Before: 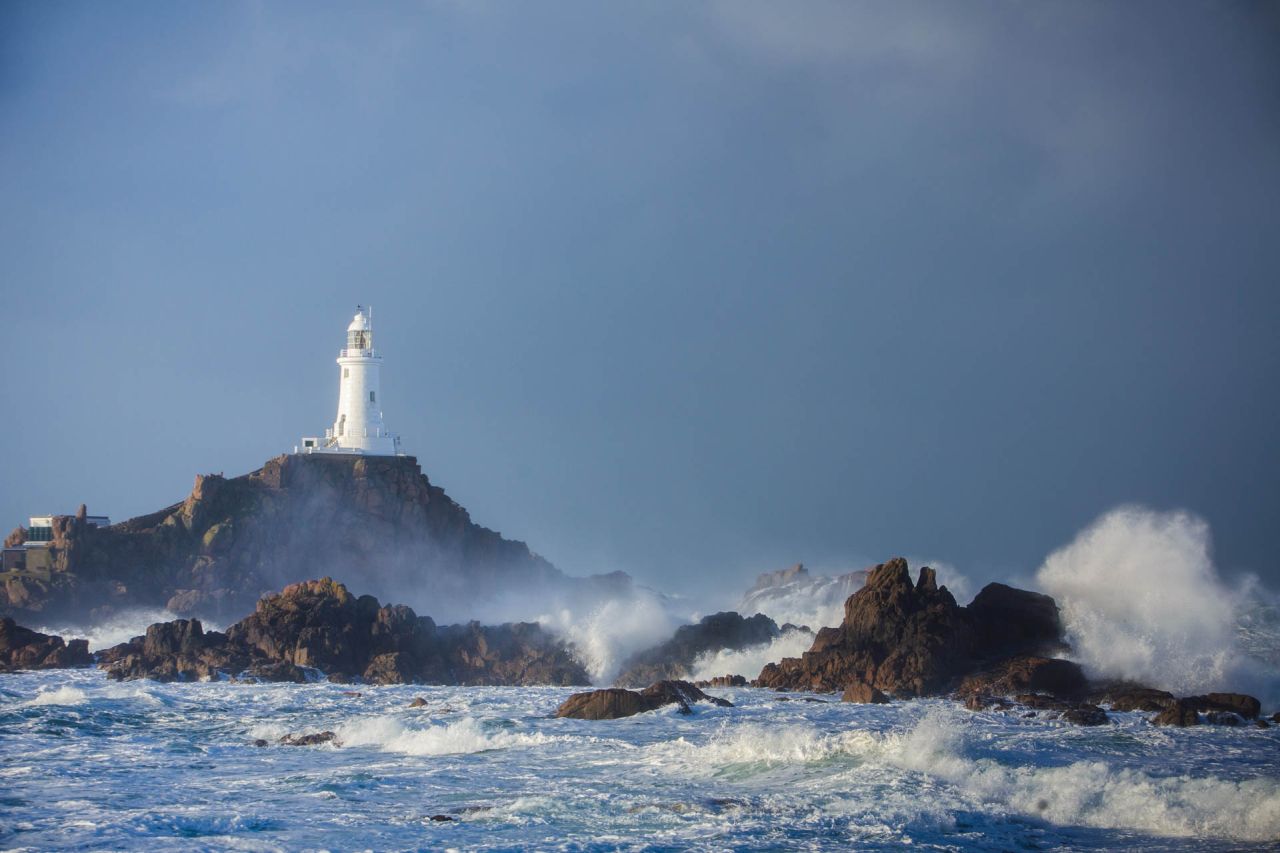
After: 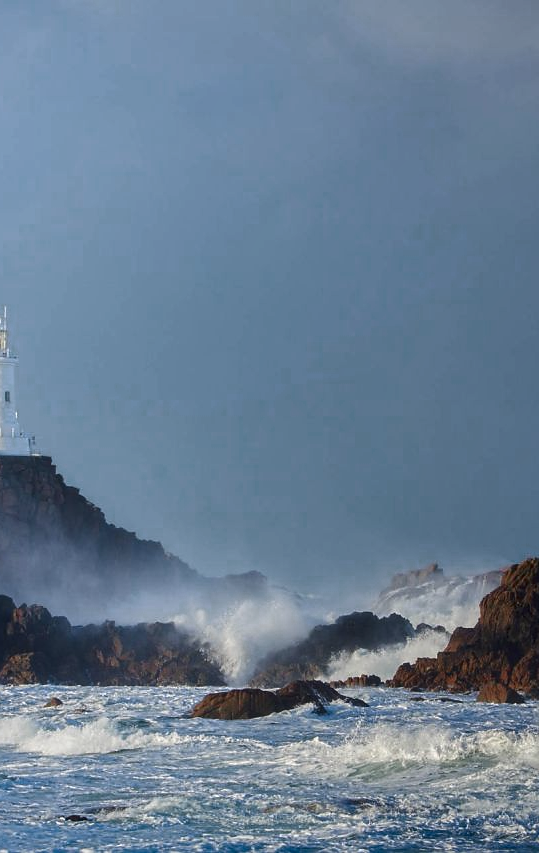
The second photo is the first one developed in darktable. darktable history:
contrast brightness saturation: contrast 0.07, brightness -0.13, saturation 0.06
color zones: curves: ch0 [(0, 0.466) (0.128, 0.466) (0.25, 0.5) (0.375, 0.456) (0.5, 0.5) (0.625, 0.5) (0.737, 0.652) (0.875, 0.5)]; ch1 [(0, 0.603) (0.125, 0.618) (0.261, 0.348) (0.372, 0.353) (0.497, 0.363) (0.611, 0.45) (0.731, 0.427) (0.875, 0.518) (0.998, 0.652)]; ch2 [(0, 0.559) (0.125, 0.451) (0.253, 0.564) (0.37, 0.578) (0.5, 0.466) (0.625, 0.471) (0.731, 0.471) (0.88, 0.485)]
shadows and highlights: low approximation 0.01, soften with gaussian
crop: left 28.583%, right 29.231%
sharpen: radius 1, threshold 1
